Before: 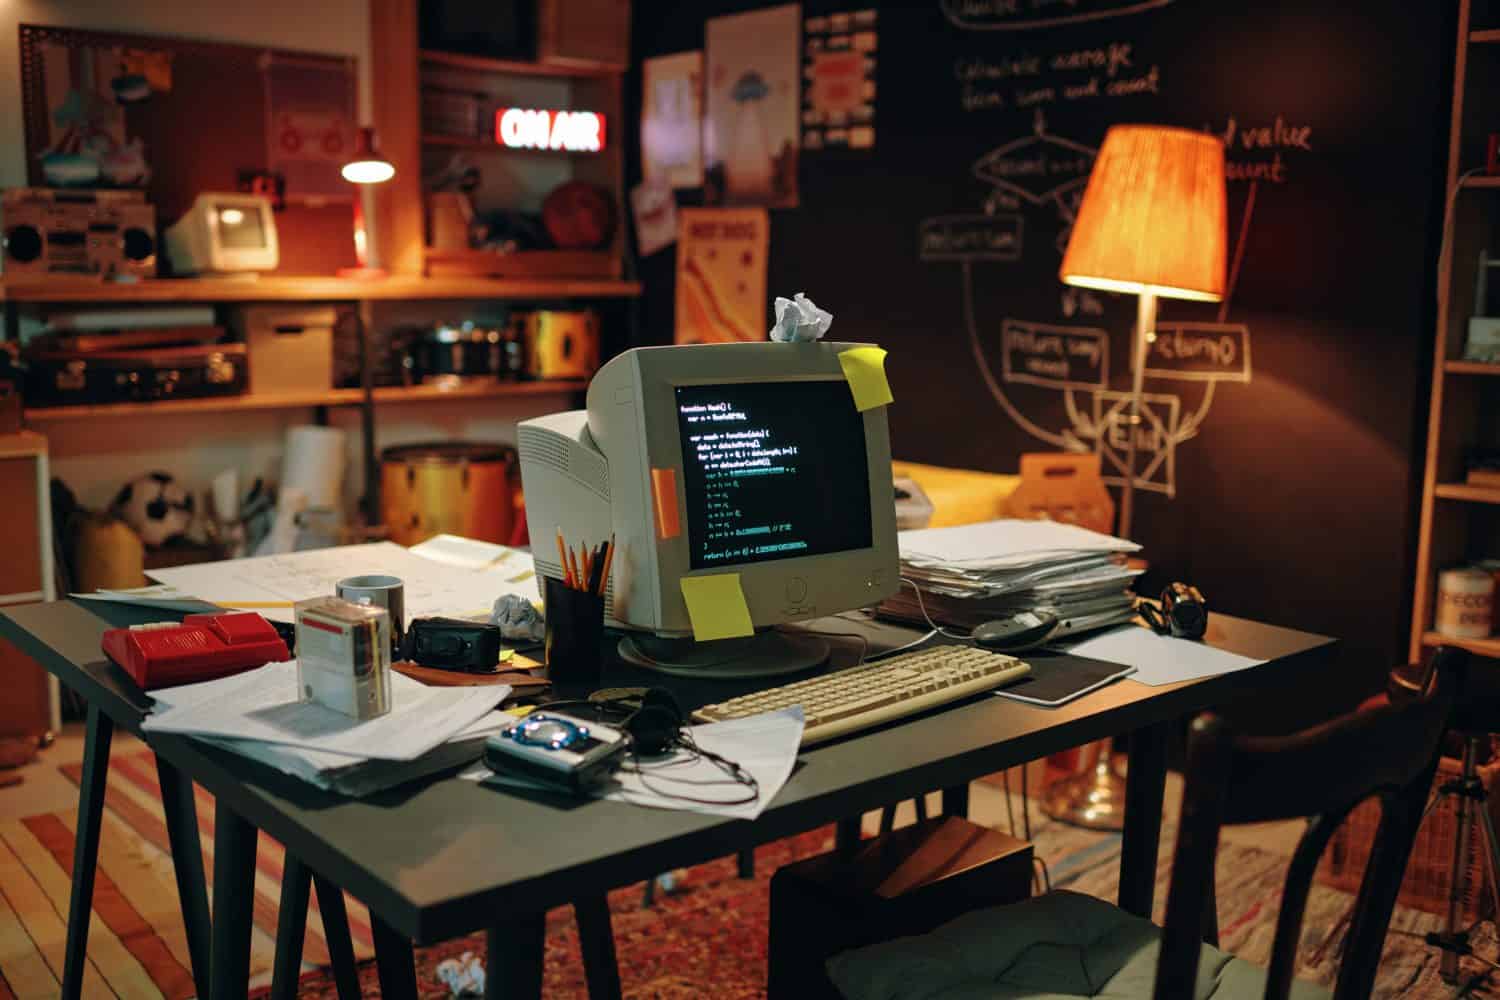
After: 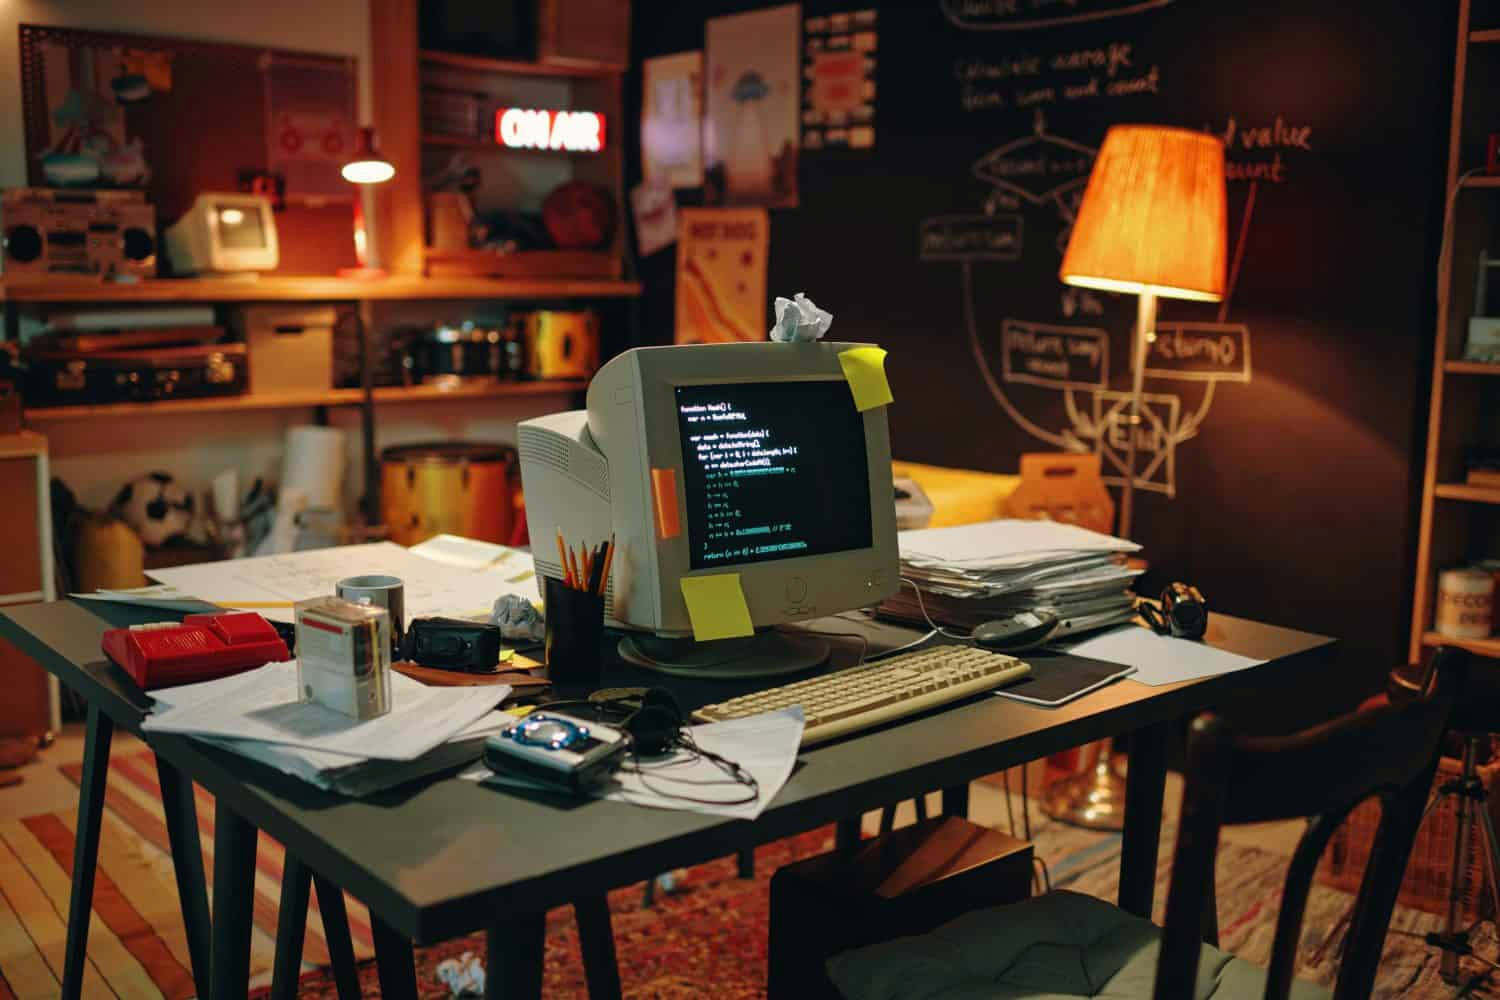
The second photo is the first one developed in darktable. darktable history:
color correction: highlights b* 3
contrast brightness saturation: contrast -0.02, brightness -0.01, saturation 0.03
